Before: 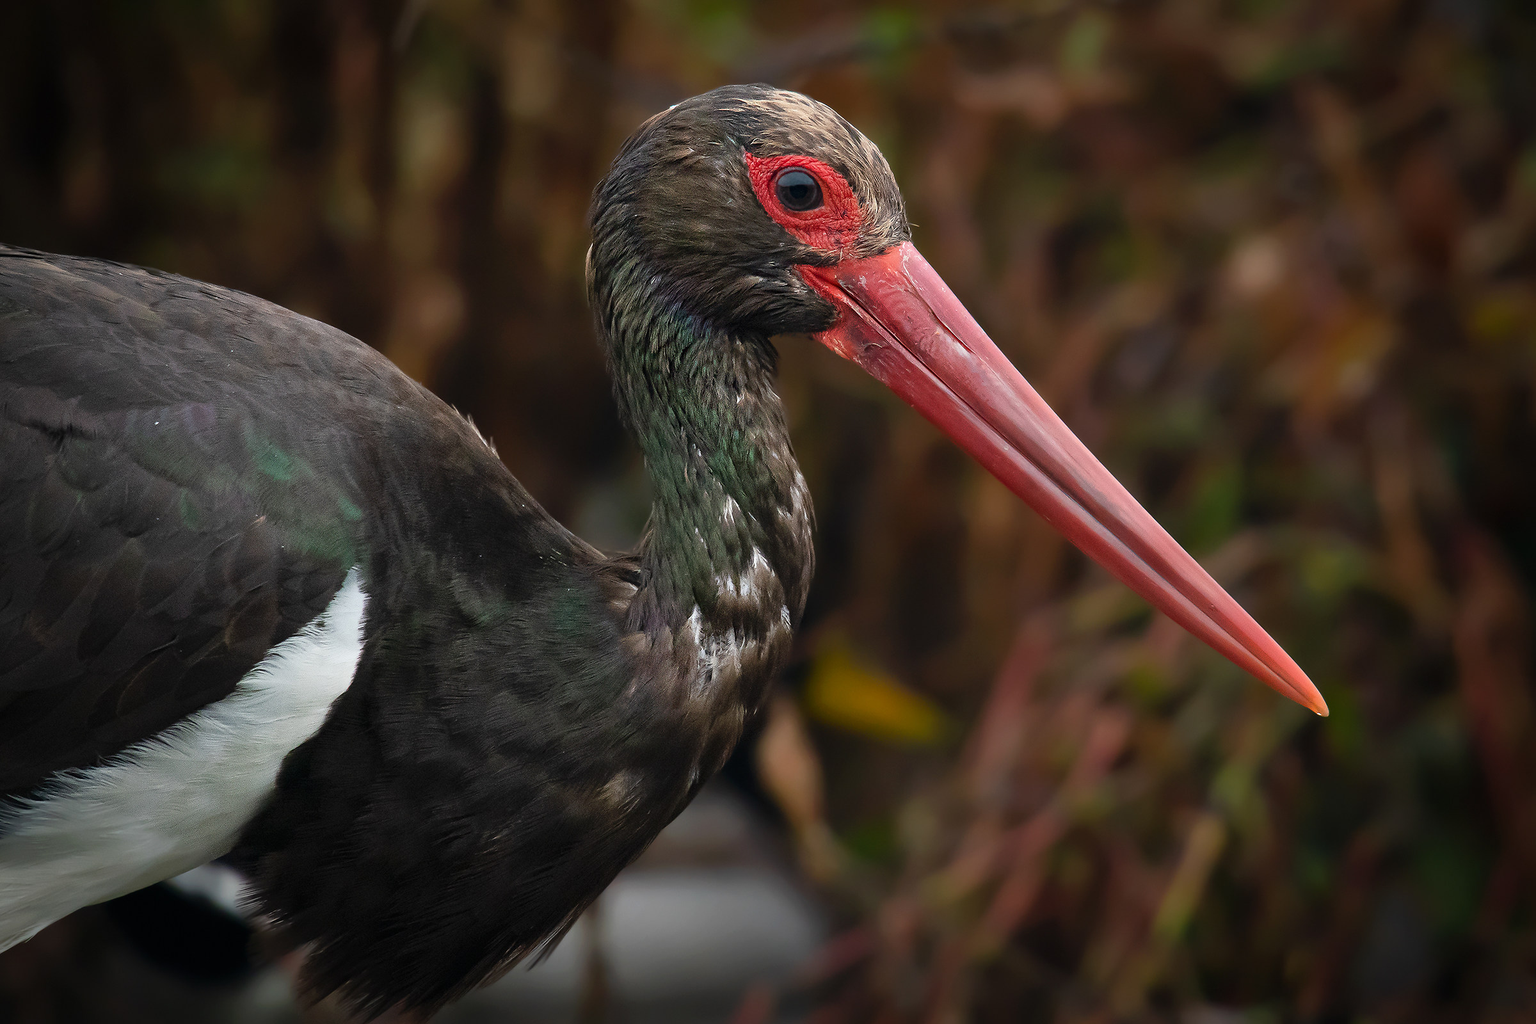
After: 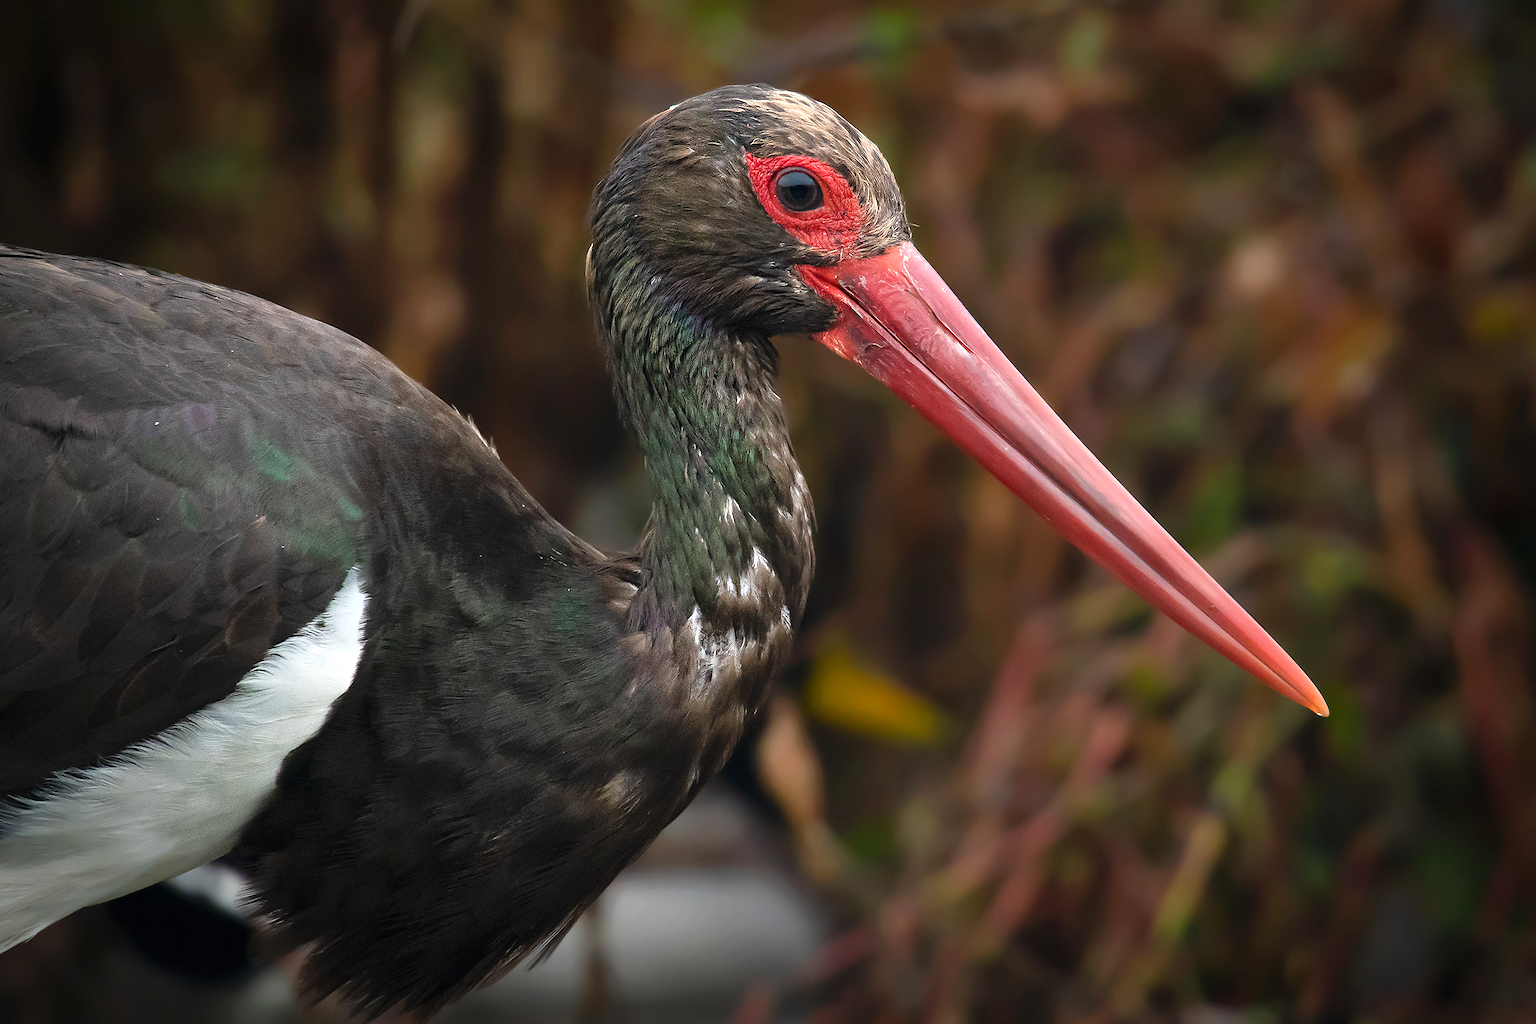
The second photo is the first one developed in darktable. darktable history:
exposure: exposure 0.152 EV, compensate exposure bias true, compensate highlight preservation false
